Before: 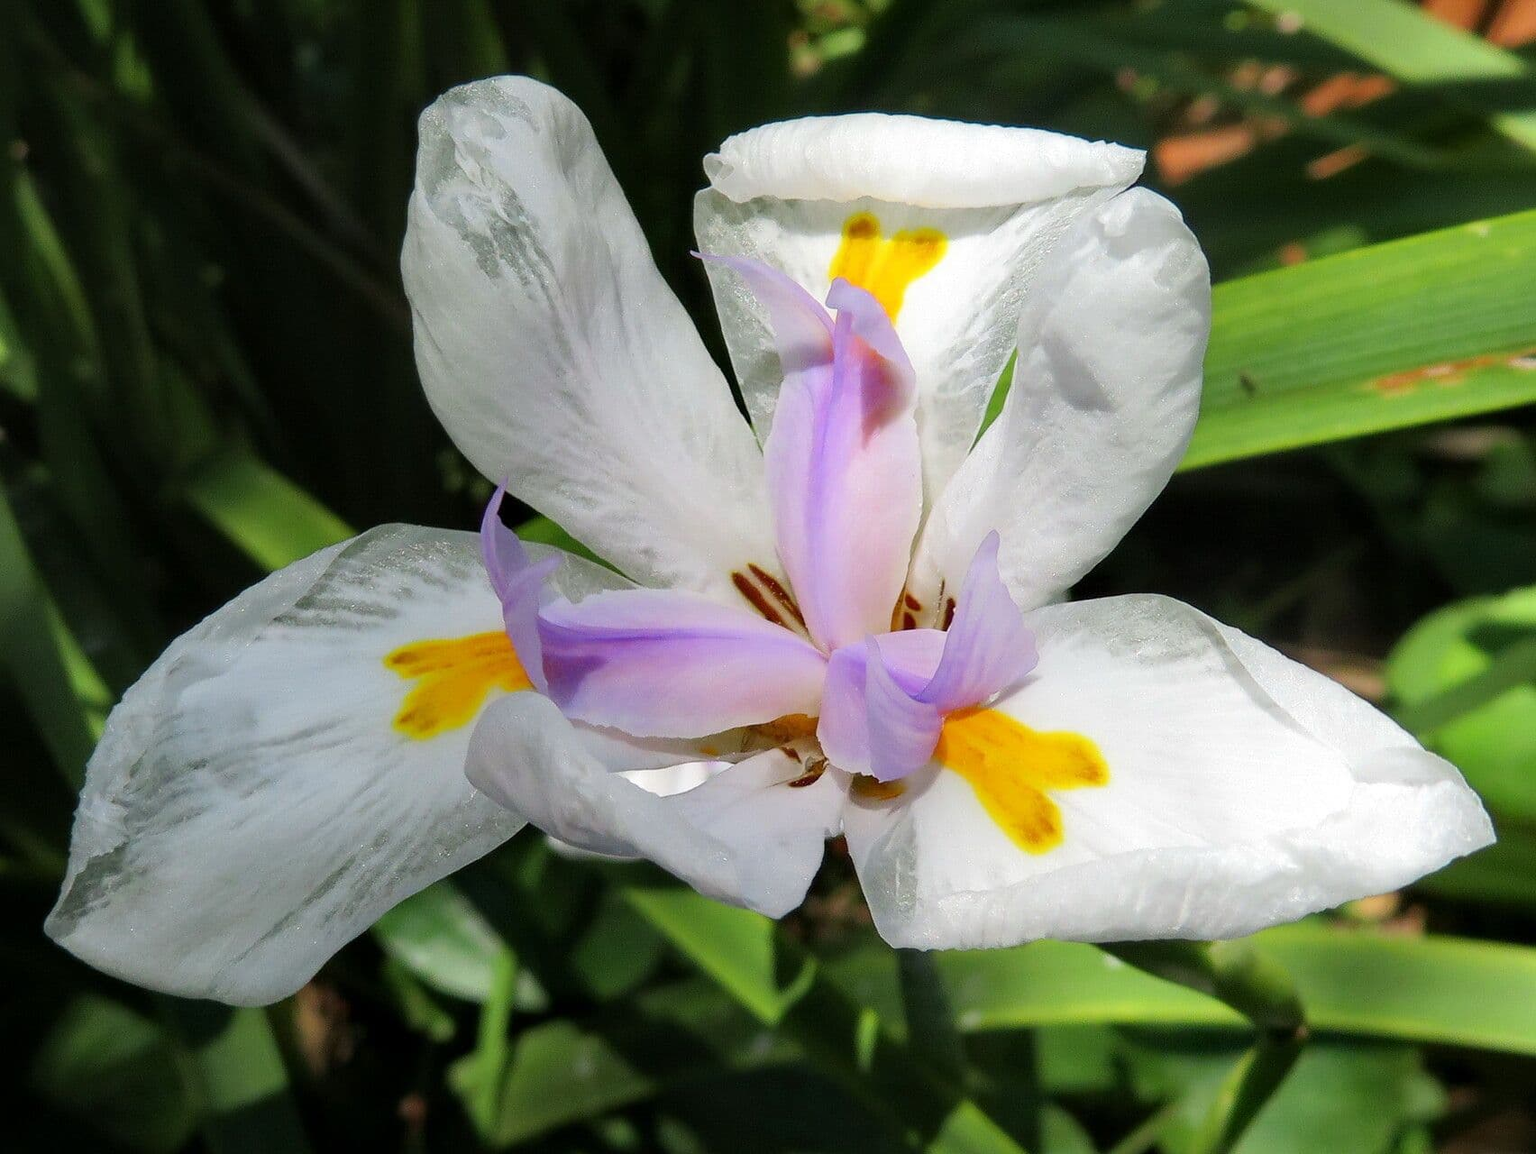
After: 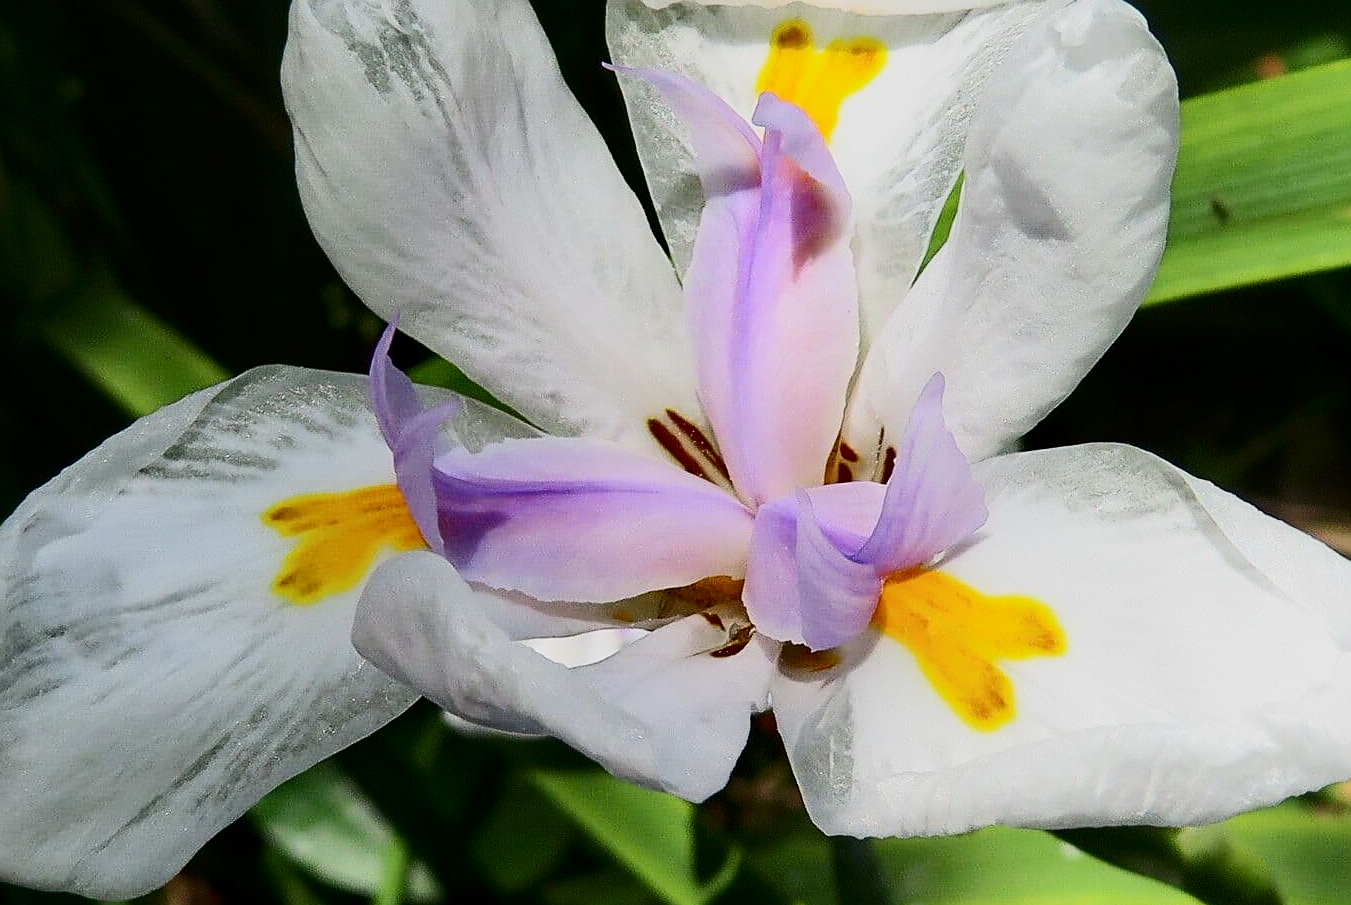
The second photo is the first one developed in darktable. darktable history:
contrast brightness saturation: contrast 0.288
sharpen: on, module defaults
shadows and highlights: radius 121.8, shadows 21.3, white point adjustment -9.67, highlights -15.3, shadows color adjustment 97.99%, highlights color adjustment 59%, soften with gaussian
crop: left 9.639%, top 16.918%, right 11.024%, bottom 12.322%
